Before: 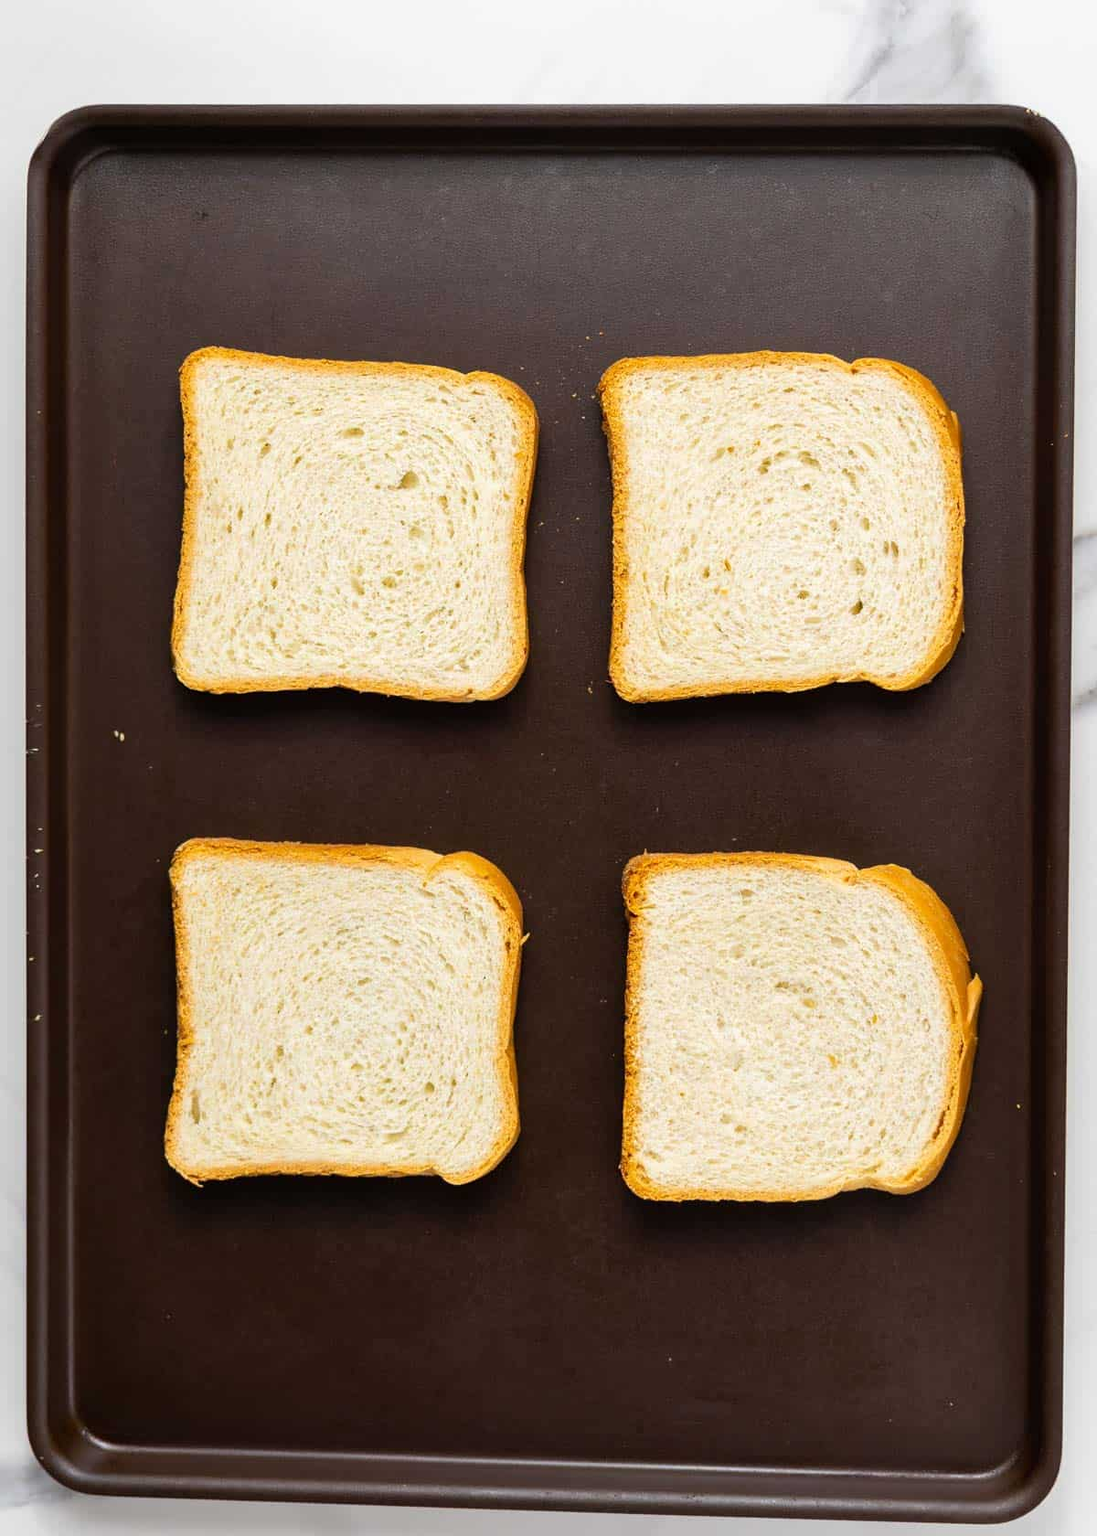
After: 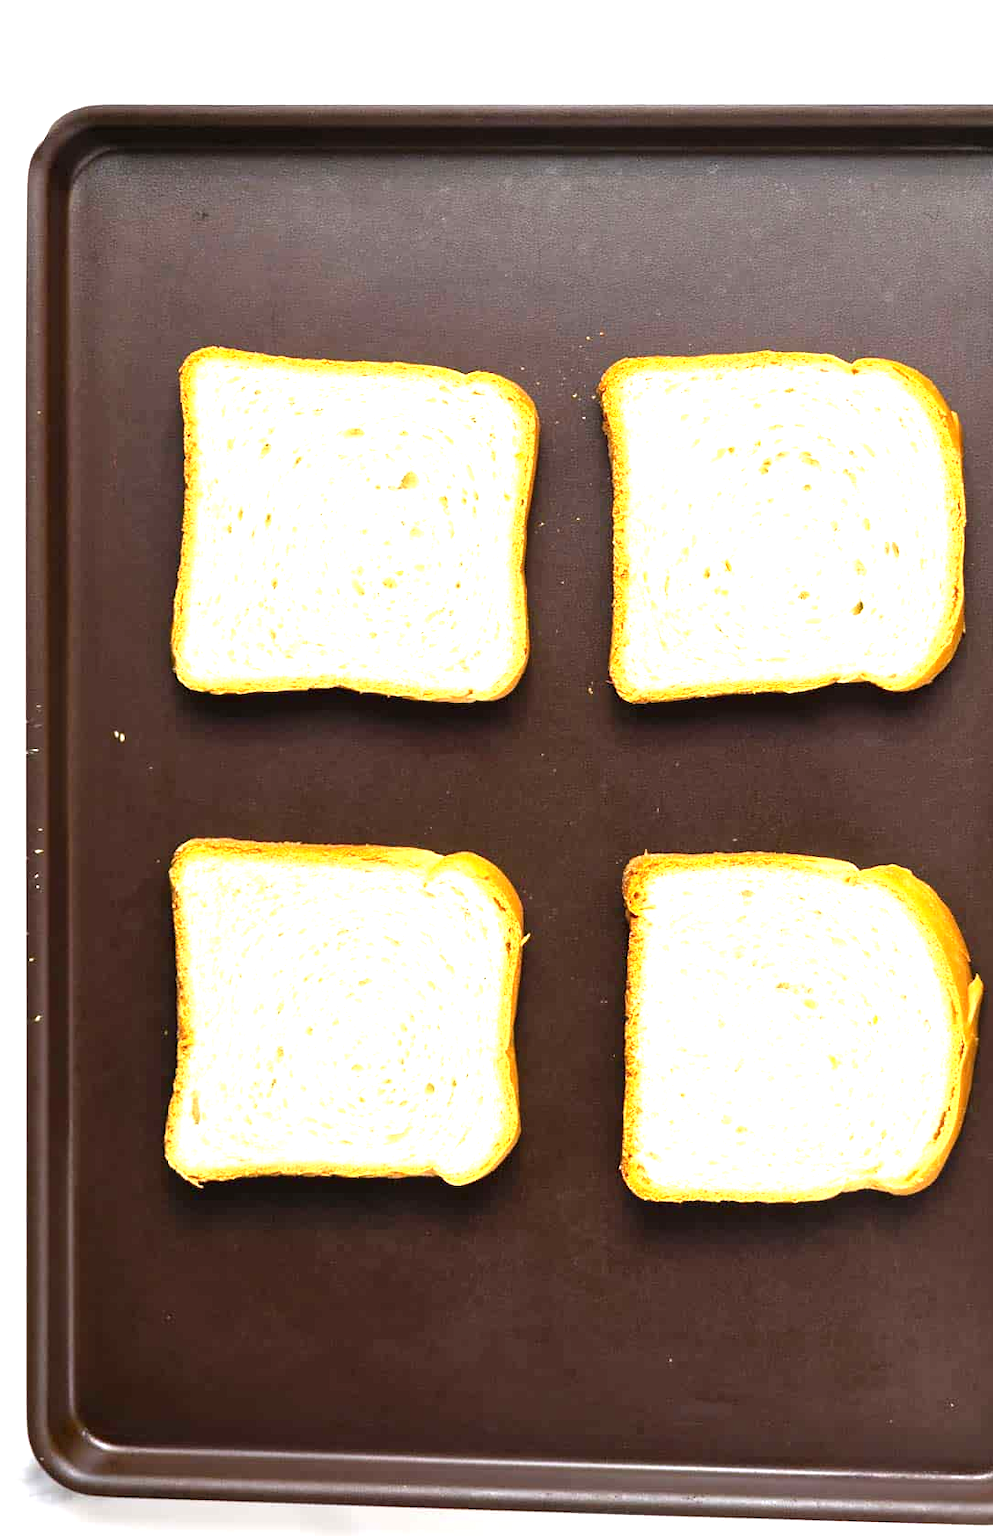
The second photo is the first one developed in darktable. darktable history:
crop: right 9.49%, bottom 0.035%
exposure: black level correction 0, exposure 1.2 EV, compensate highlight preservation false
